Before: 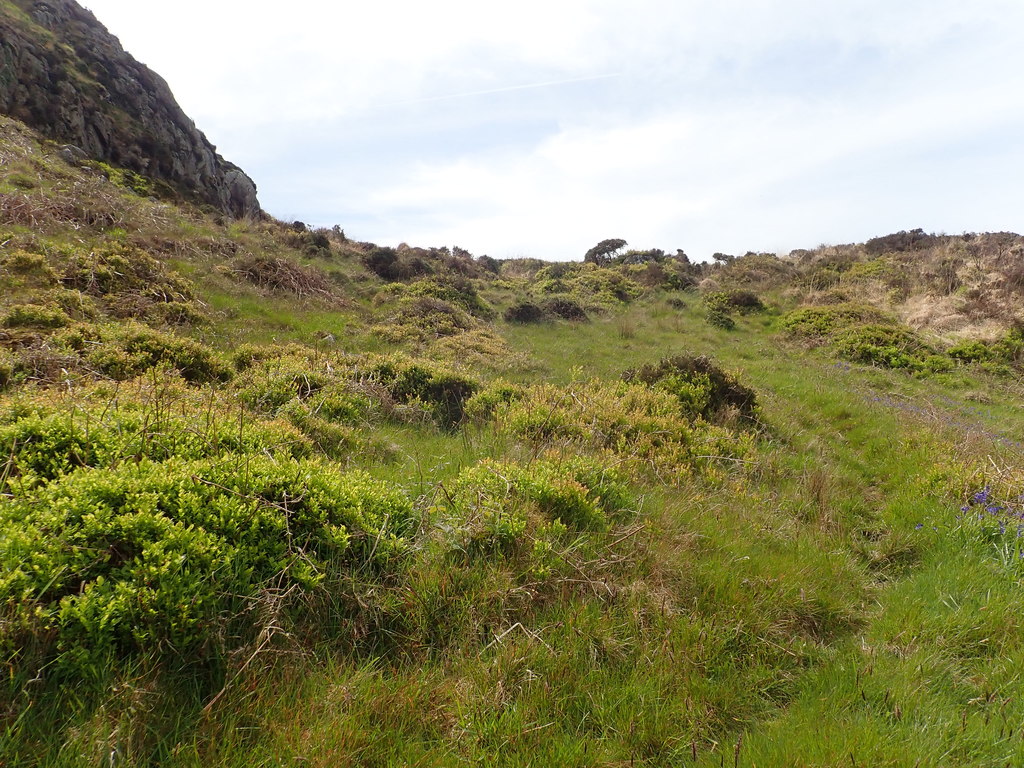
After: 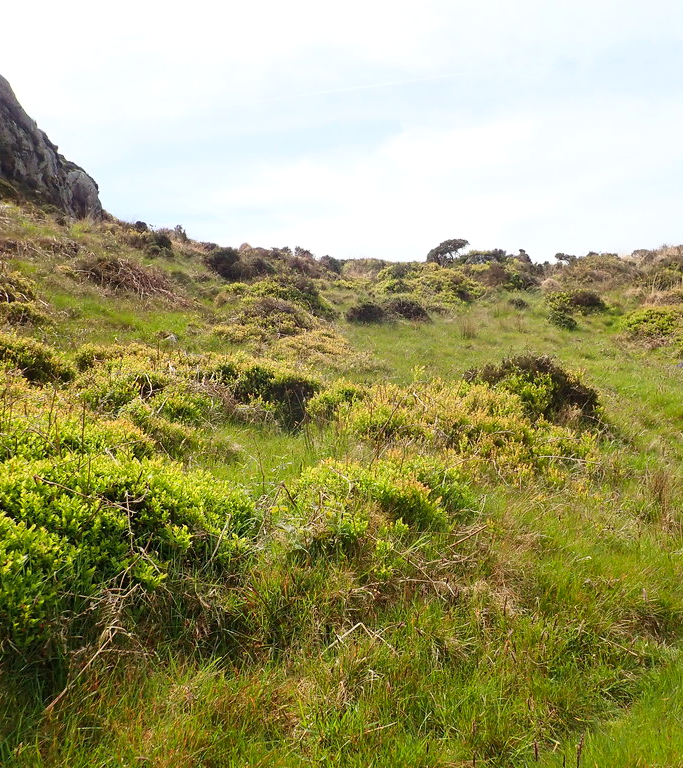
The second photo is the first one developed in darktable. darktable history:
local contrast: mode bilateral grid, contrast 20, coarseness 50, detail 120%, midtone range 0.2
crop and rotate: left 15.446%, right 17.836%
contrast brightness saturation: contrast 0.2, brightness 0.16, saturation 0.22
